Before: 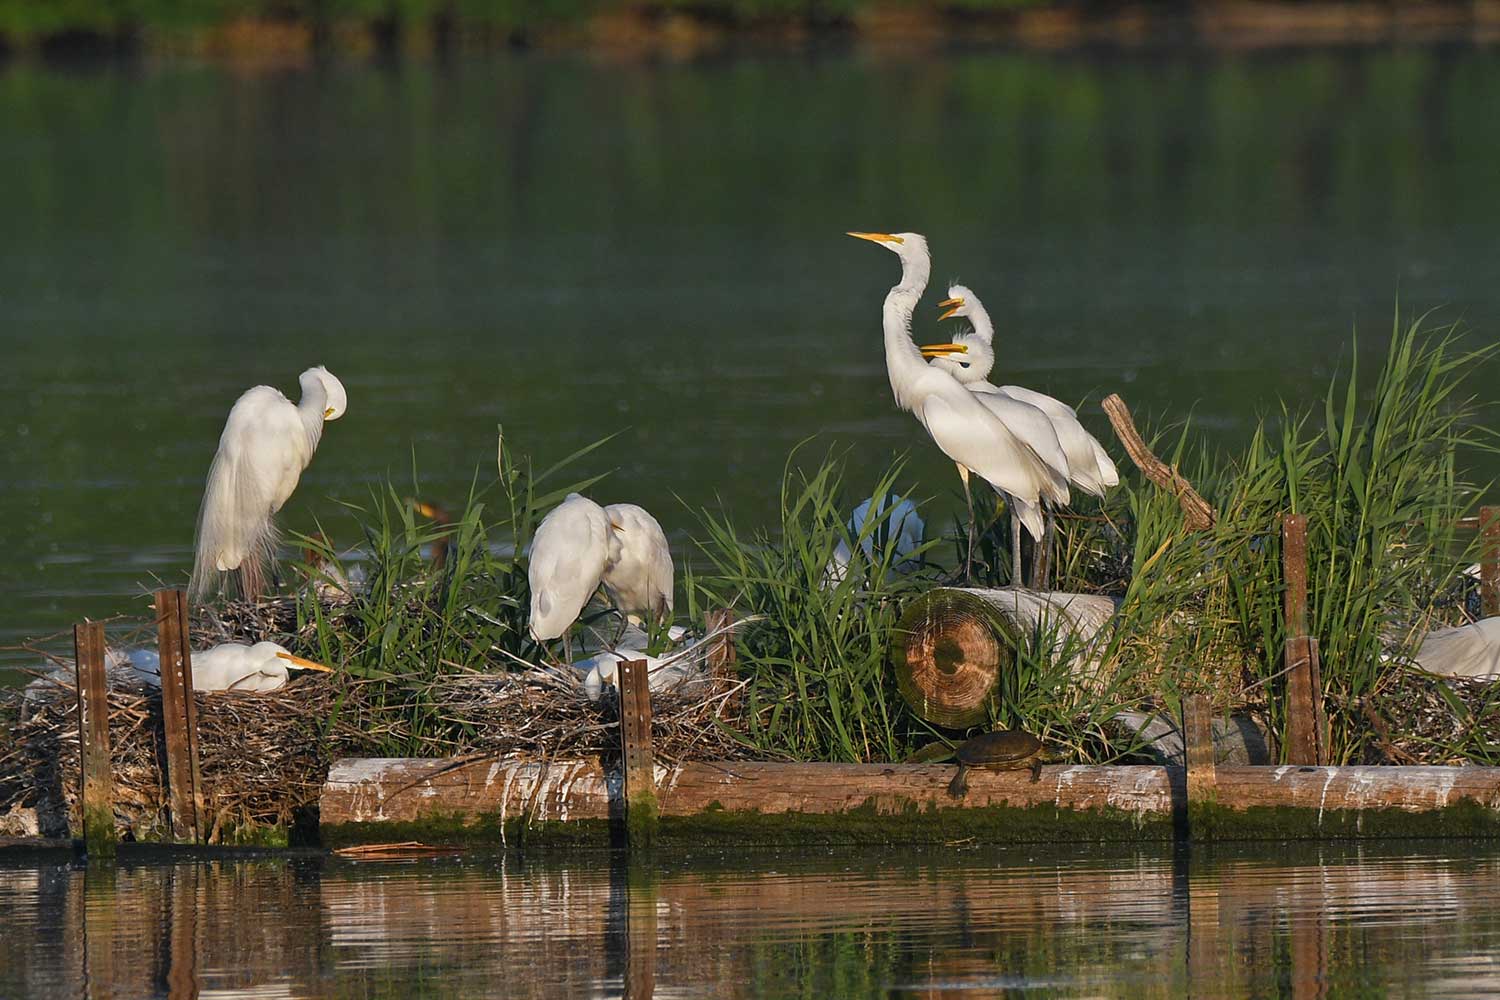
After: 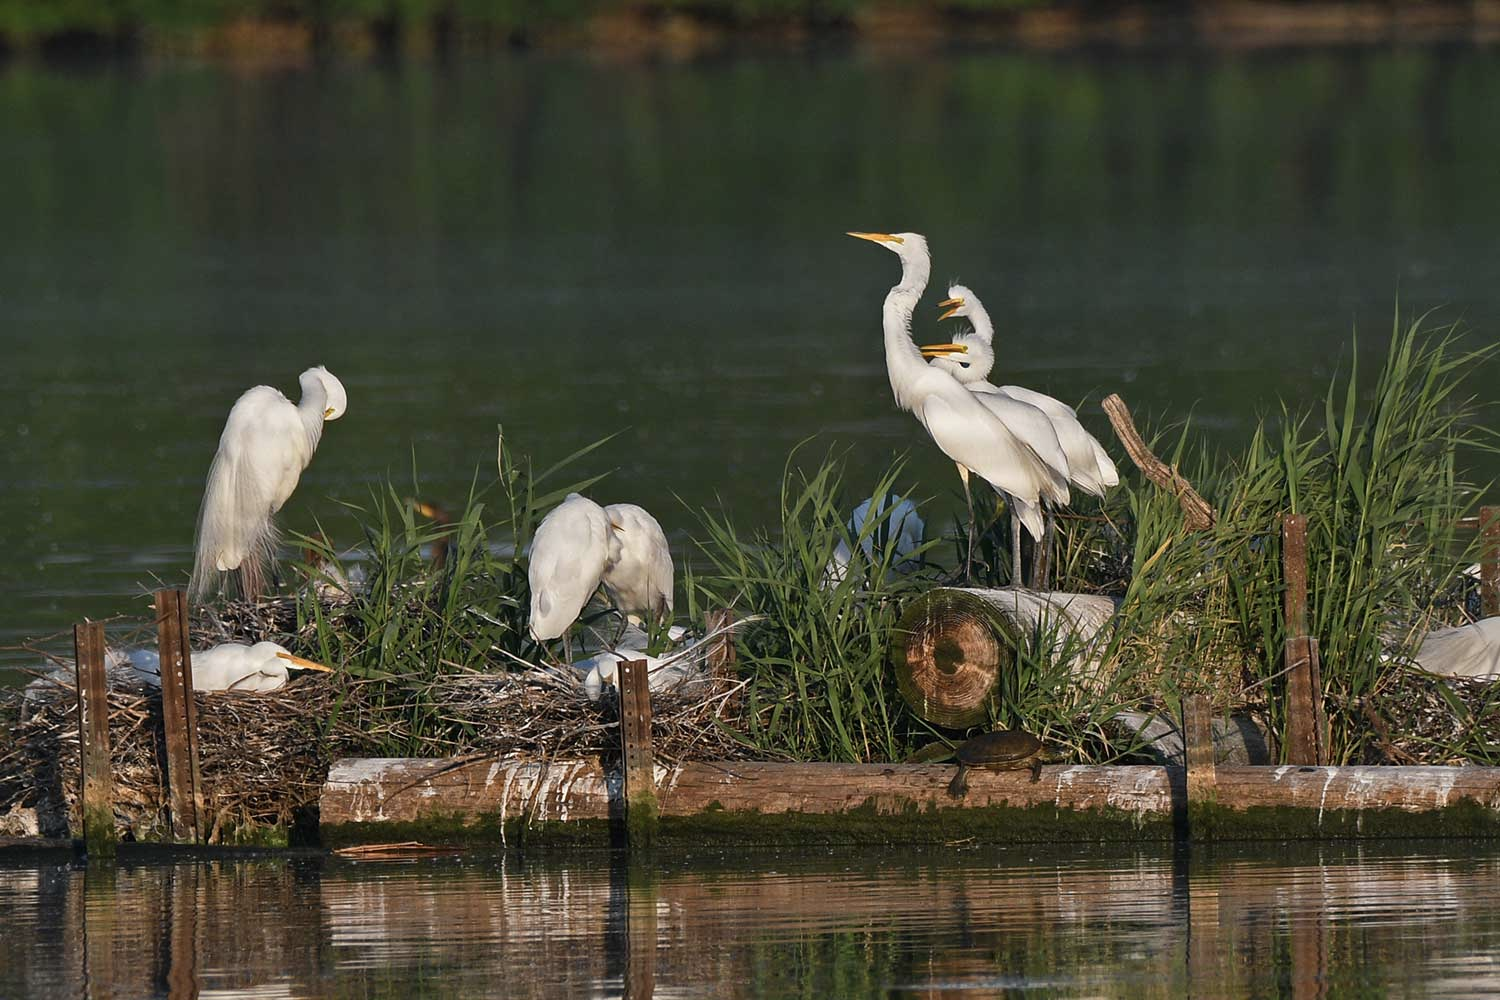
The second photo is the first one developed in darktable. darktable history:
contrast brightness saturation: contrast 0.108, saturation -0.179
